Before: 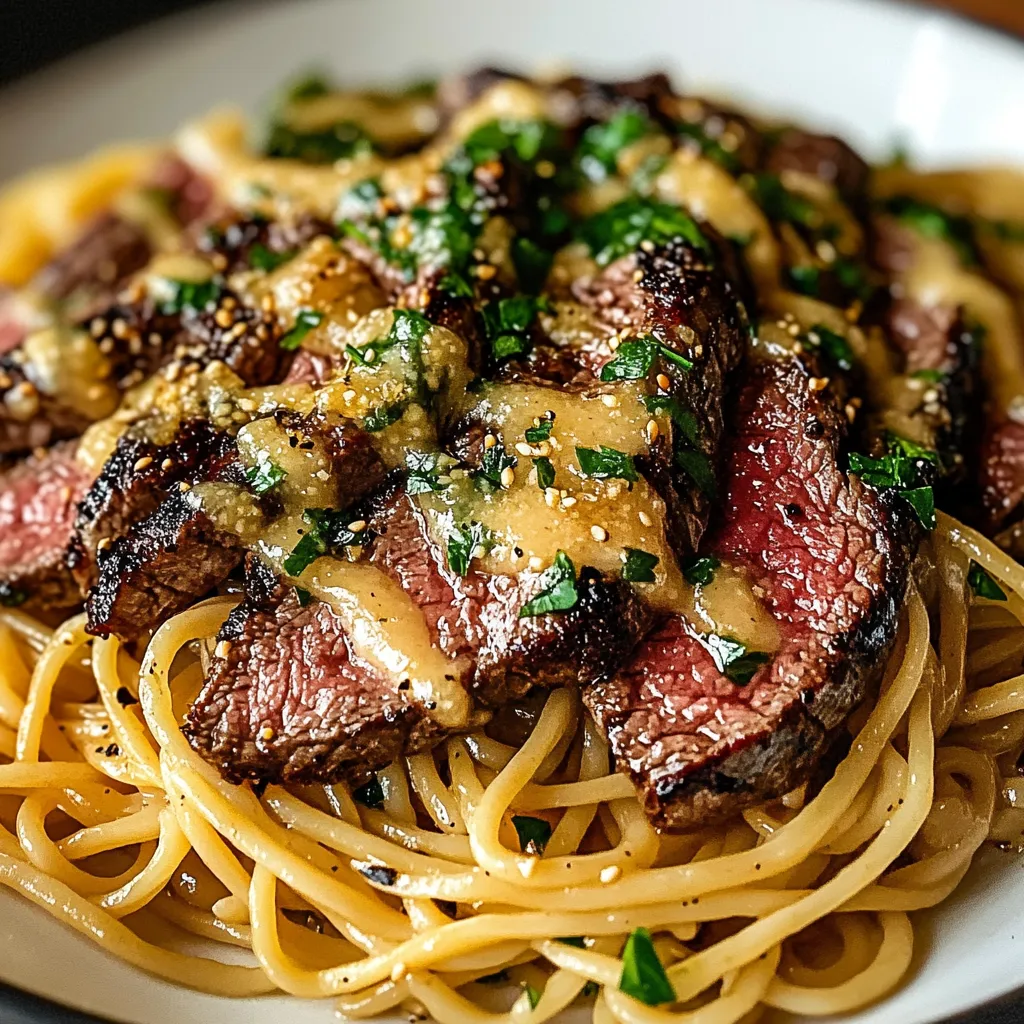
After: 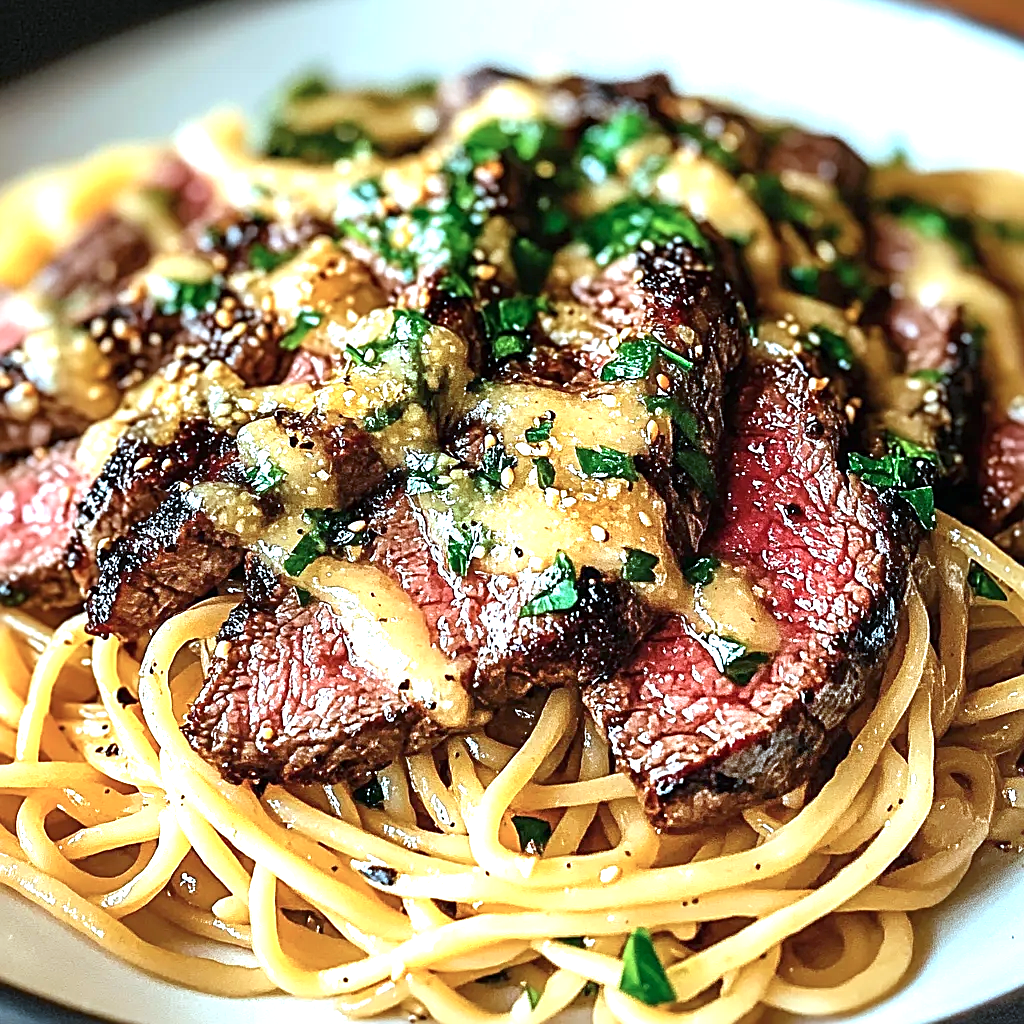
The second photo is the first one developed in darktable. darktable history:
sharpen: on, module defaults
exposure: black level correction 0, exposure 1.097 EV, compensate highlight preservation false
color correction: highlights a* -9.6, highlights b* -21.34
